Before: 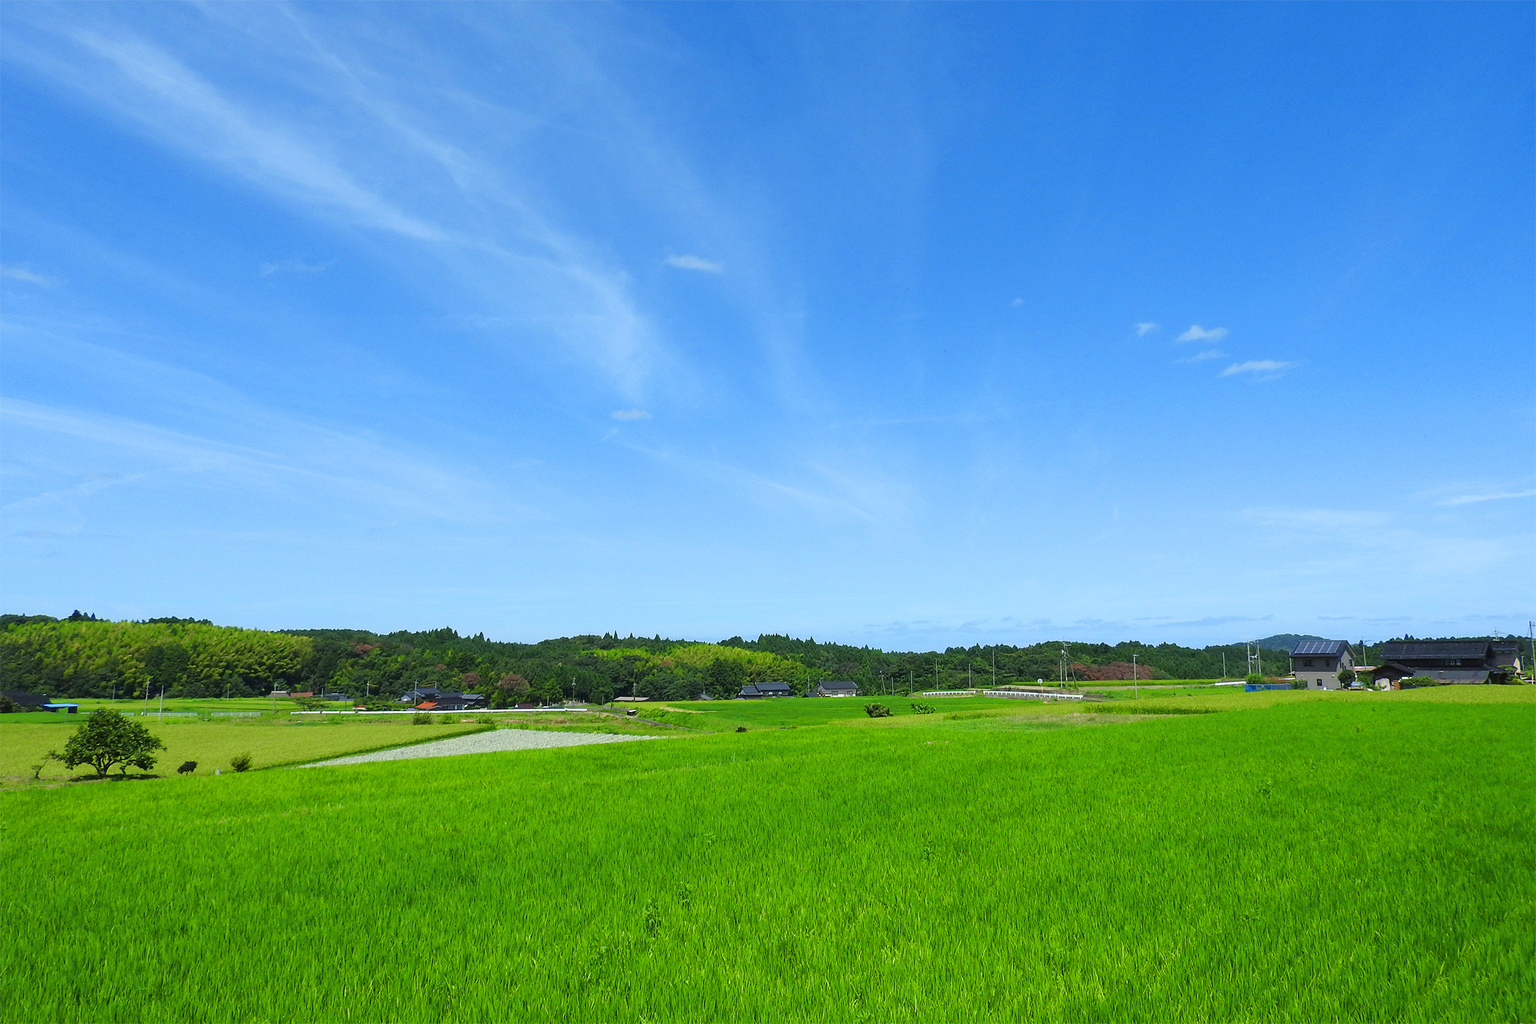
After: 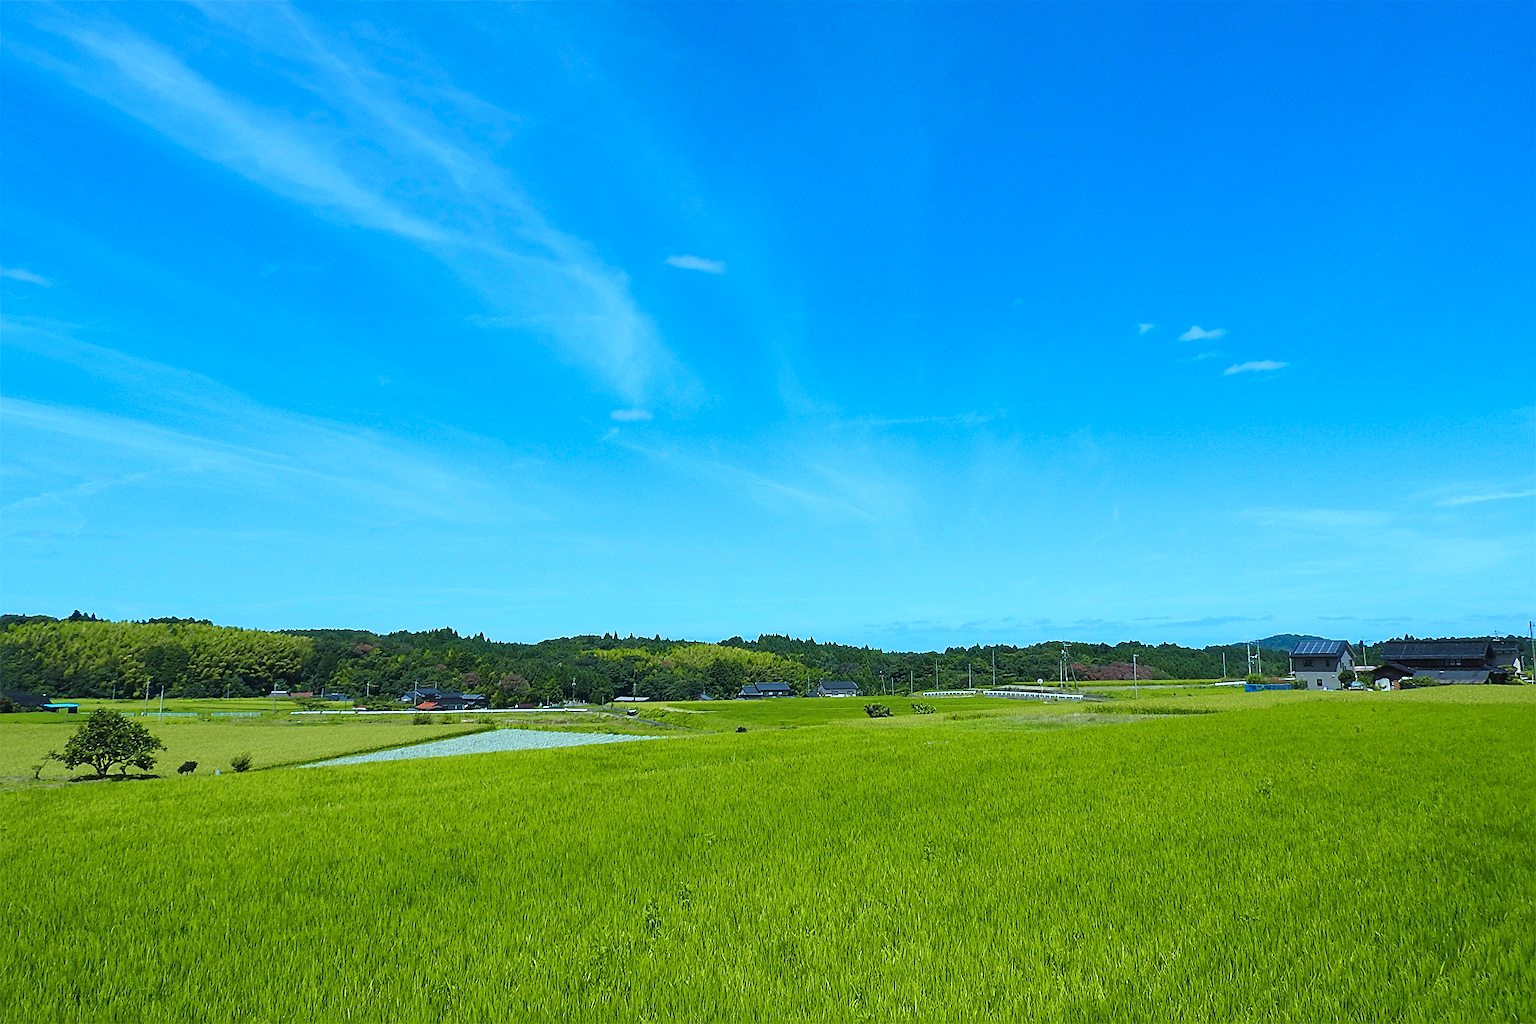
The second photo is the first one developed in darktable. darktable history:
color zones: curves: ch2 [(0, 0.5) (0.143, 0.5) (0.286, 0.489) (0.415, 0.421) (0.571, 0.5) (0.714, 0.5) (0.857, 0.5) (1, 0.5)]
color correction: highlights a* -10.49, highlights b* -19.72
sharpen: on, module defaults
